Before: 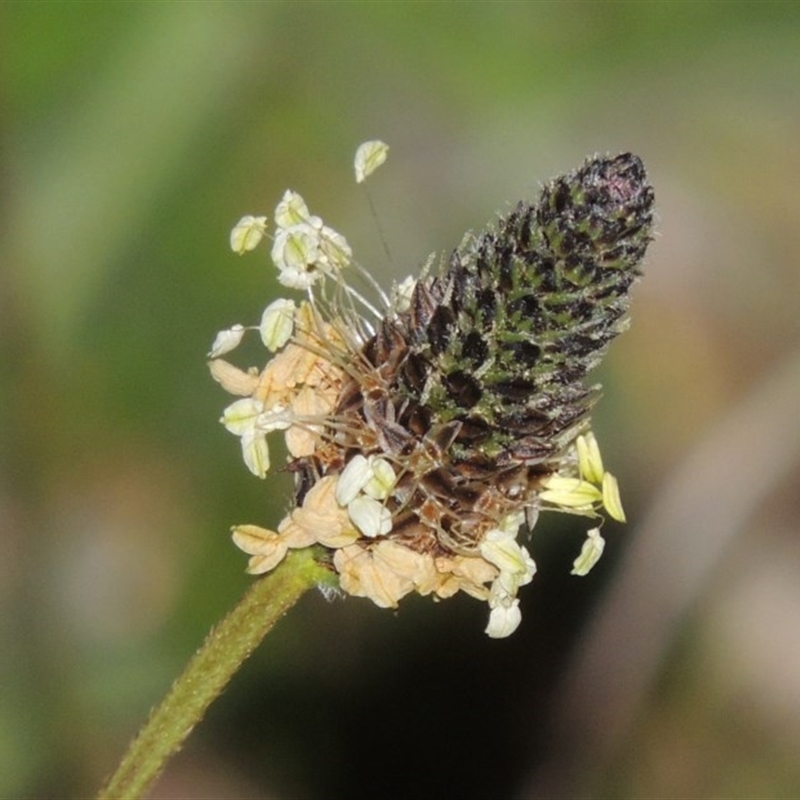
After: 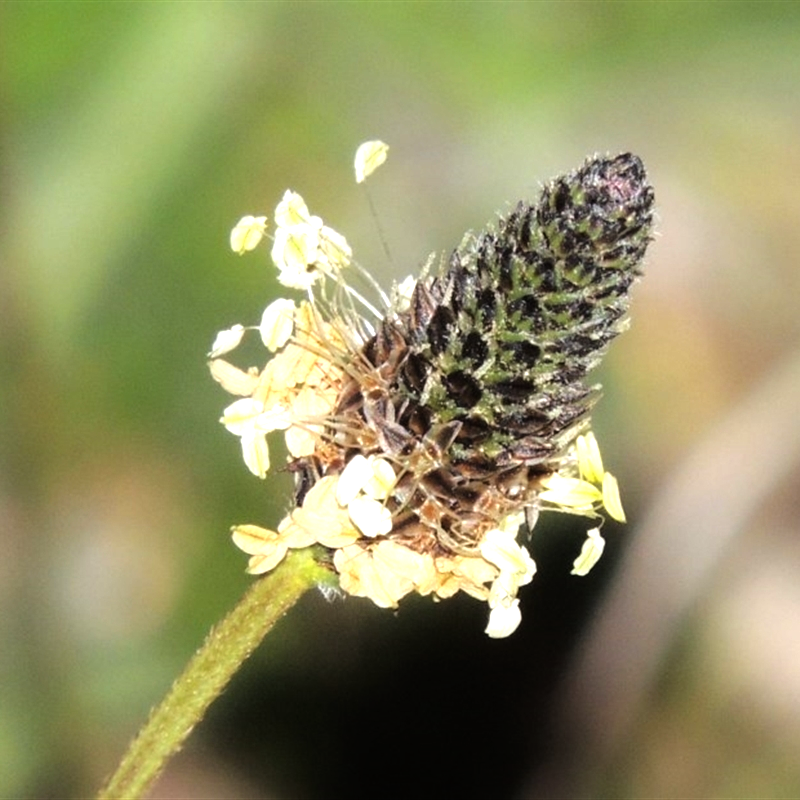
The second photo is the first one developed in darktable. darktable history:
tone equalizer: -8 EV -1.12 EV, -7 EV -0.99 EV, -6 EV -0.83 EV, -5 EV -0.583 EV, -3 EV 0.549 EV, -2 EV 0.895 EV, -1 EV 0.991 EV, +0 EV 1.07 EV
